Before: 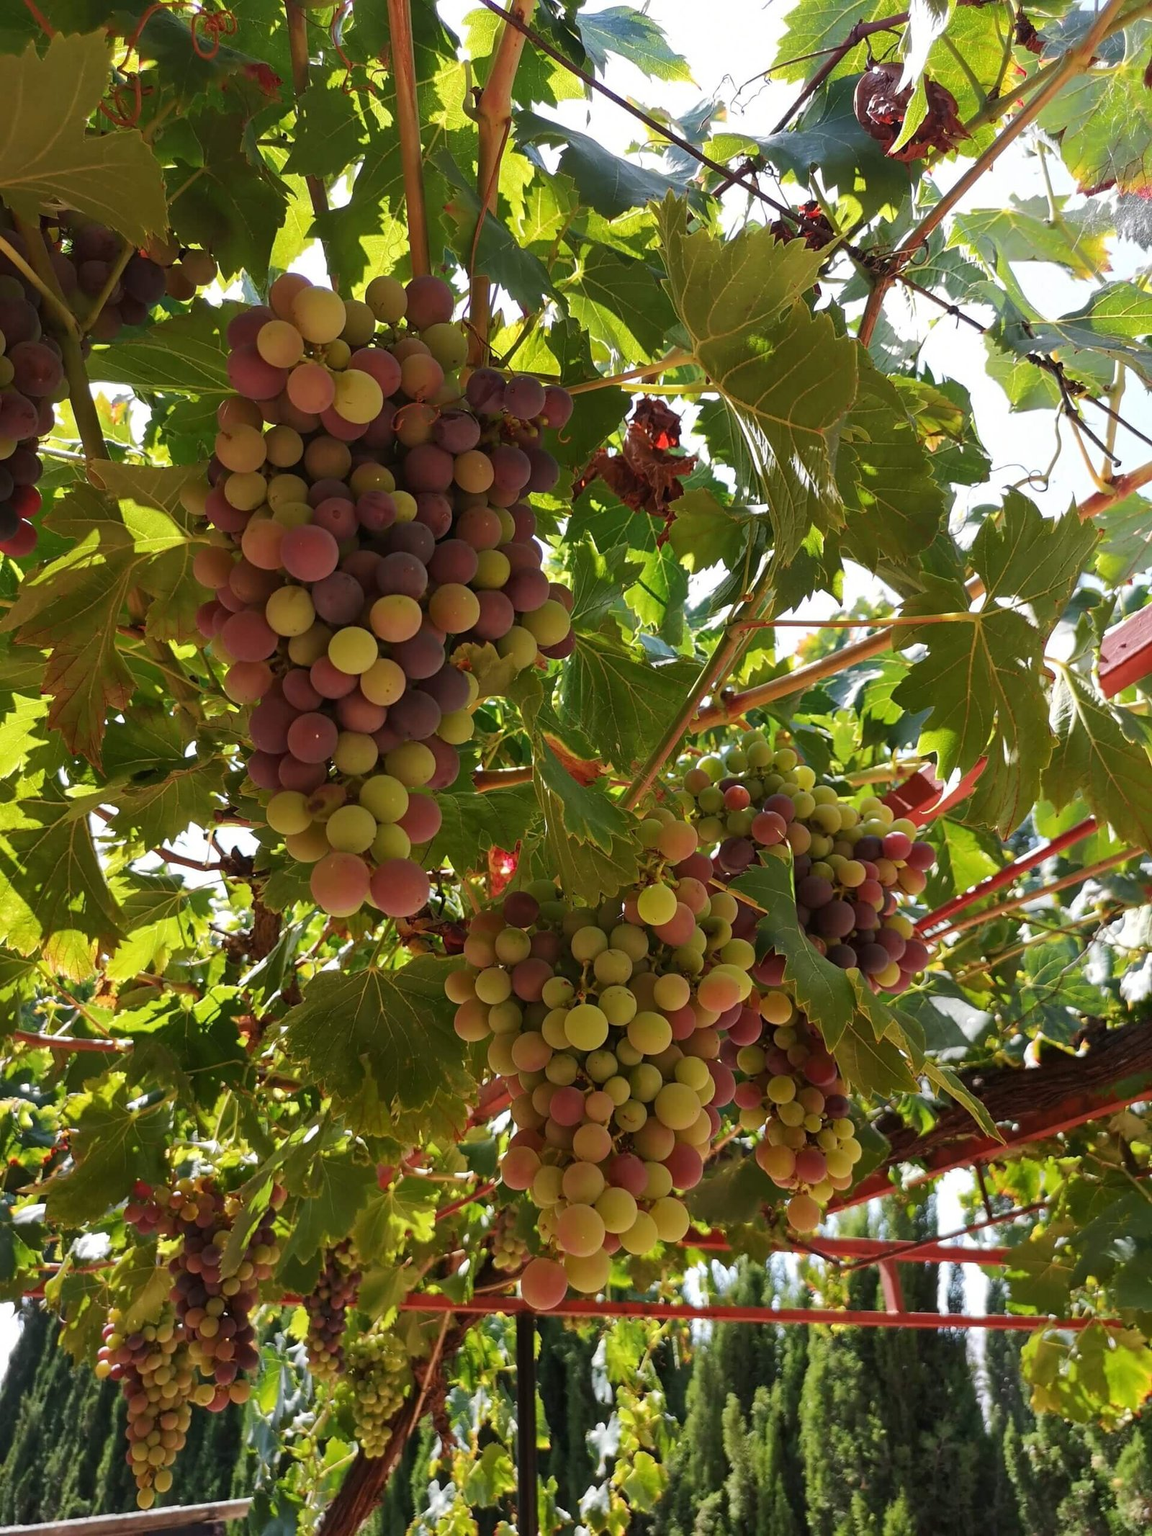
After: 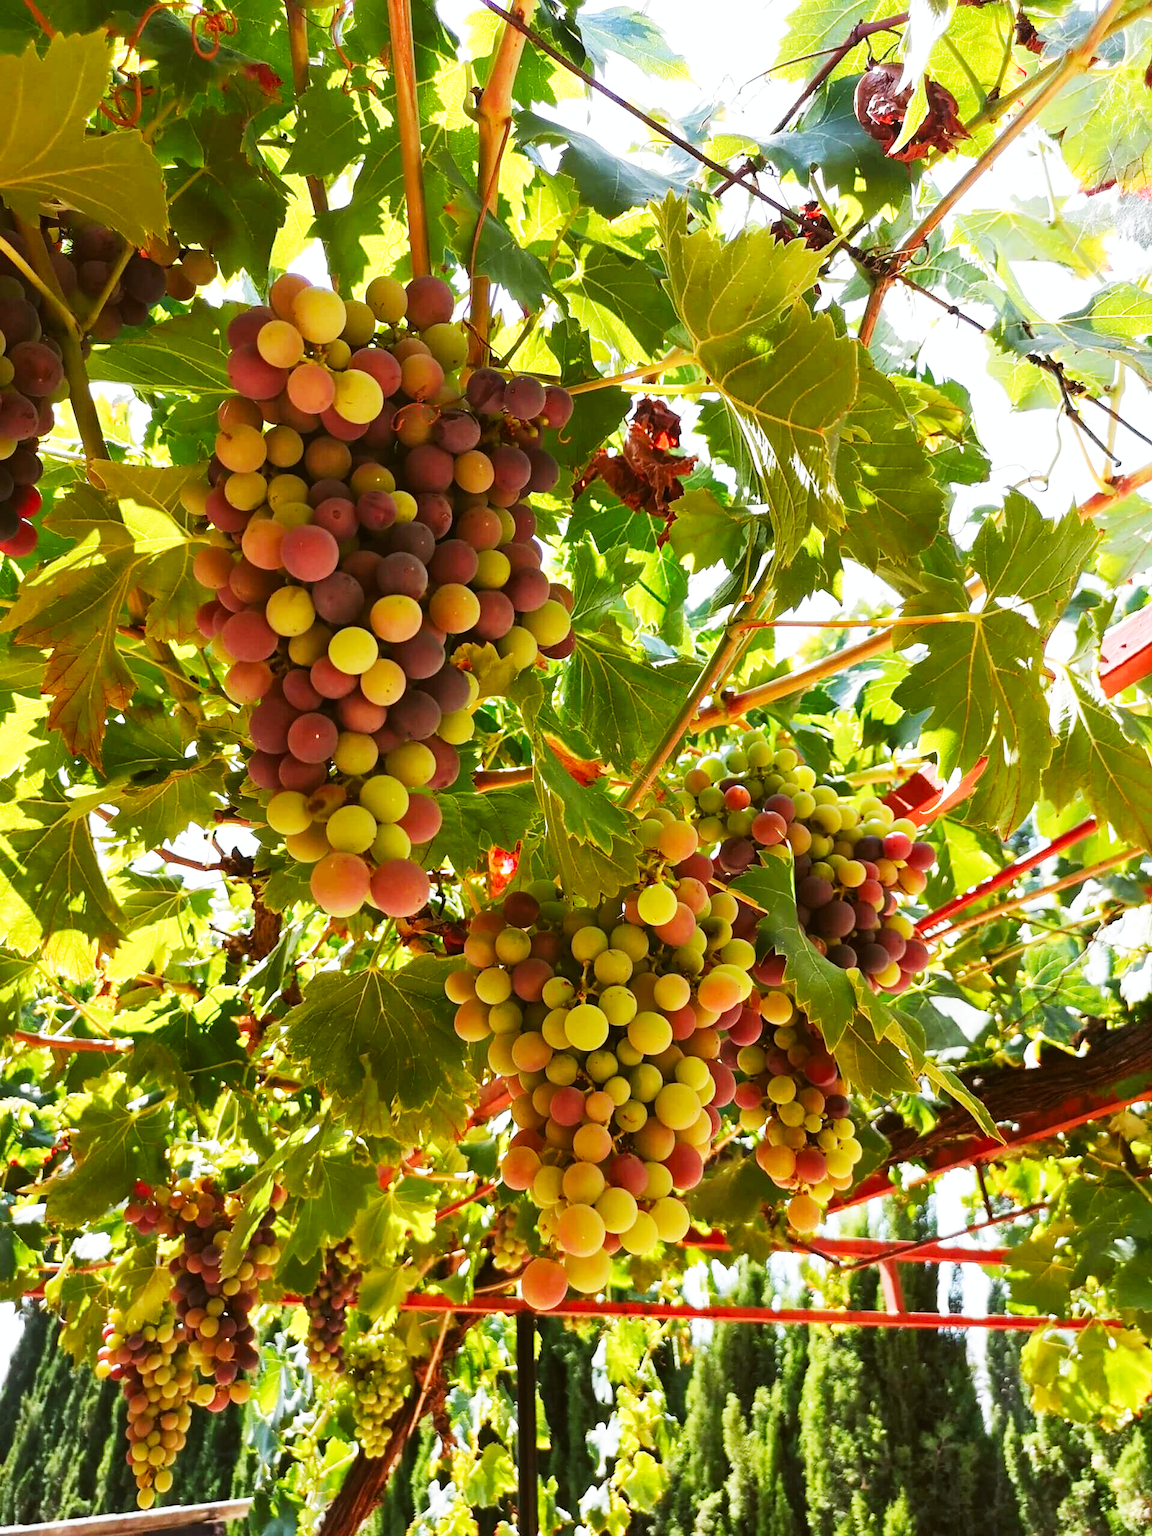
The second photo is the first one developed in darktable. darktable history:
color balance: lift [1.004, 1.002, 1.002, 0.998], gamma [1, 1.007, 1.002, 0.993], gain [1, 0.977, 1.013, 1.023], contrast -3.64%
base curve: curves: ch0 [(0, 0) (0.007, 0.004) (0.027, 0.03) (0.046, 0.07) (0.207, 0.54) (0.442, 0.872) (0.673, 0.972) (1, 1)], preserve colors none
